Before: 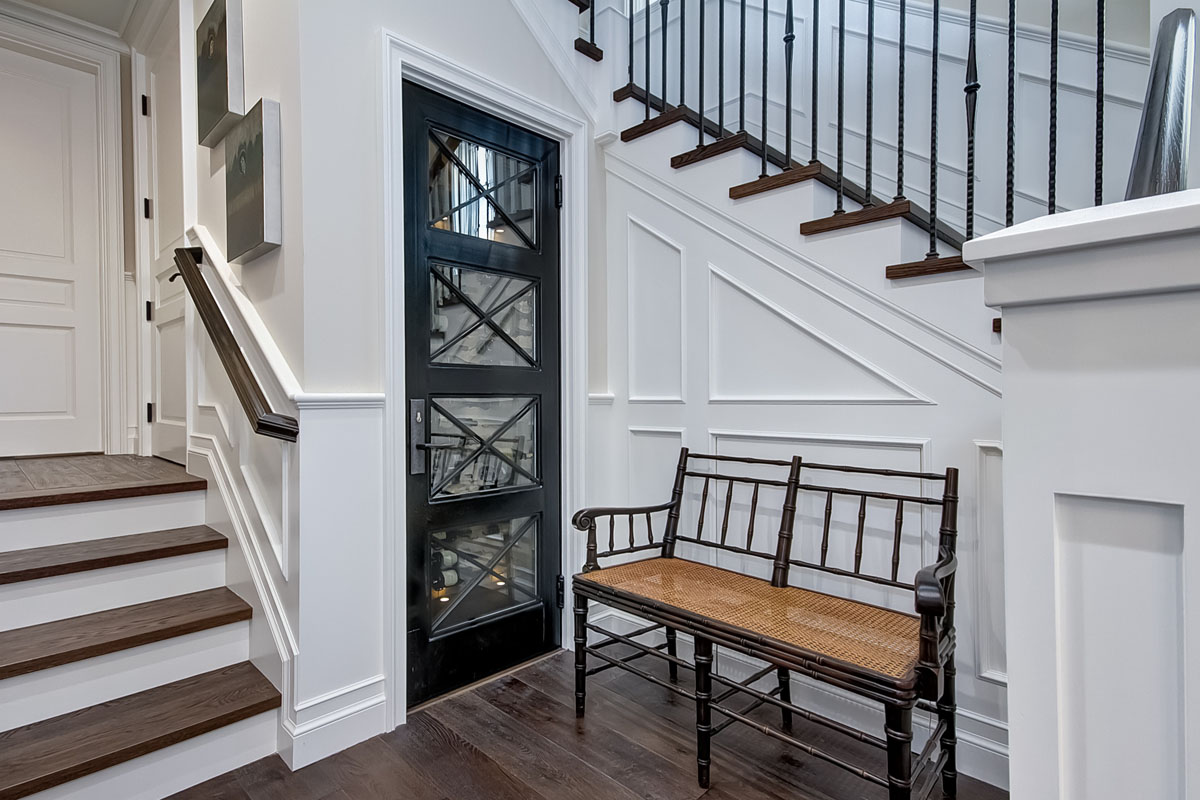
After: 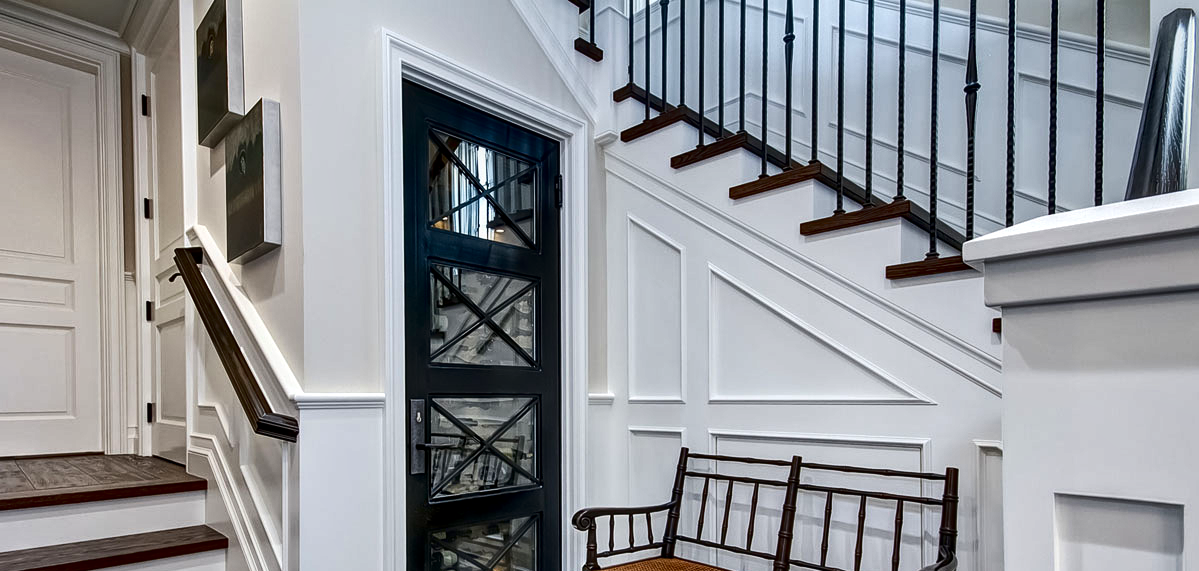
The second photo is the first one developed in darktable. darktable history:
crop: right 0.001%, bottom 28.529%
contrast brightness saturation: contrast 0.221, brightness -0.192, saturation 0.242
local contrast: highlights 91%, shadows 89%, detail 160%, midtone range 0.2
